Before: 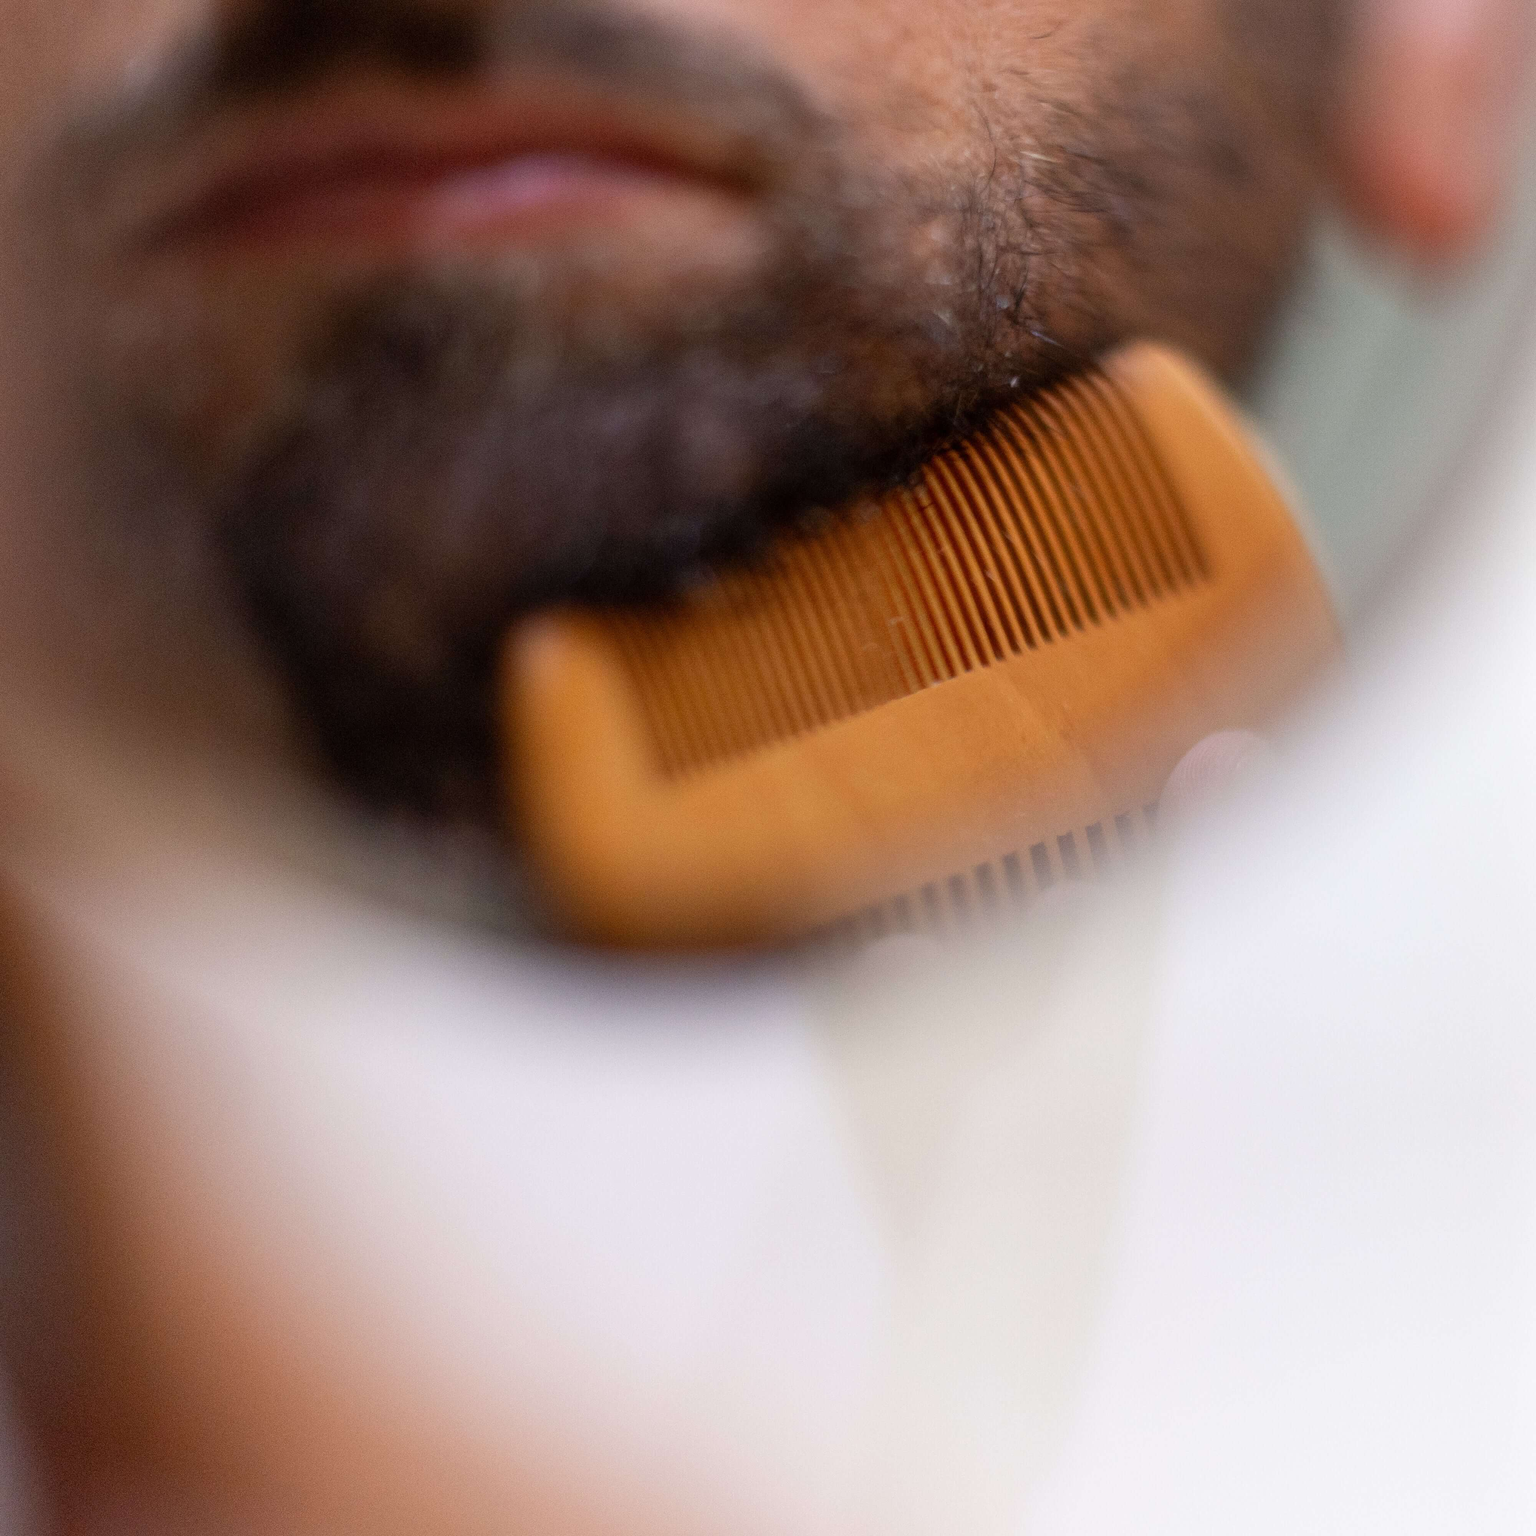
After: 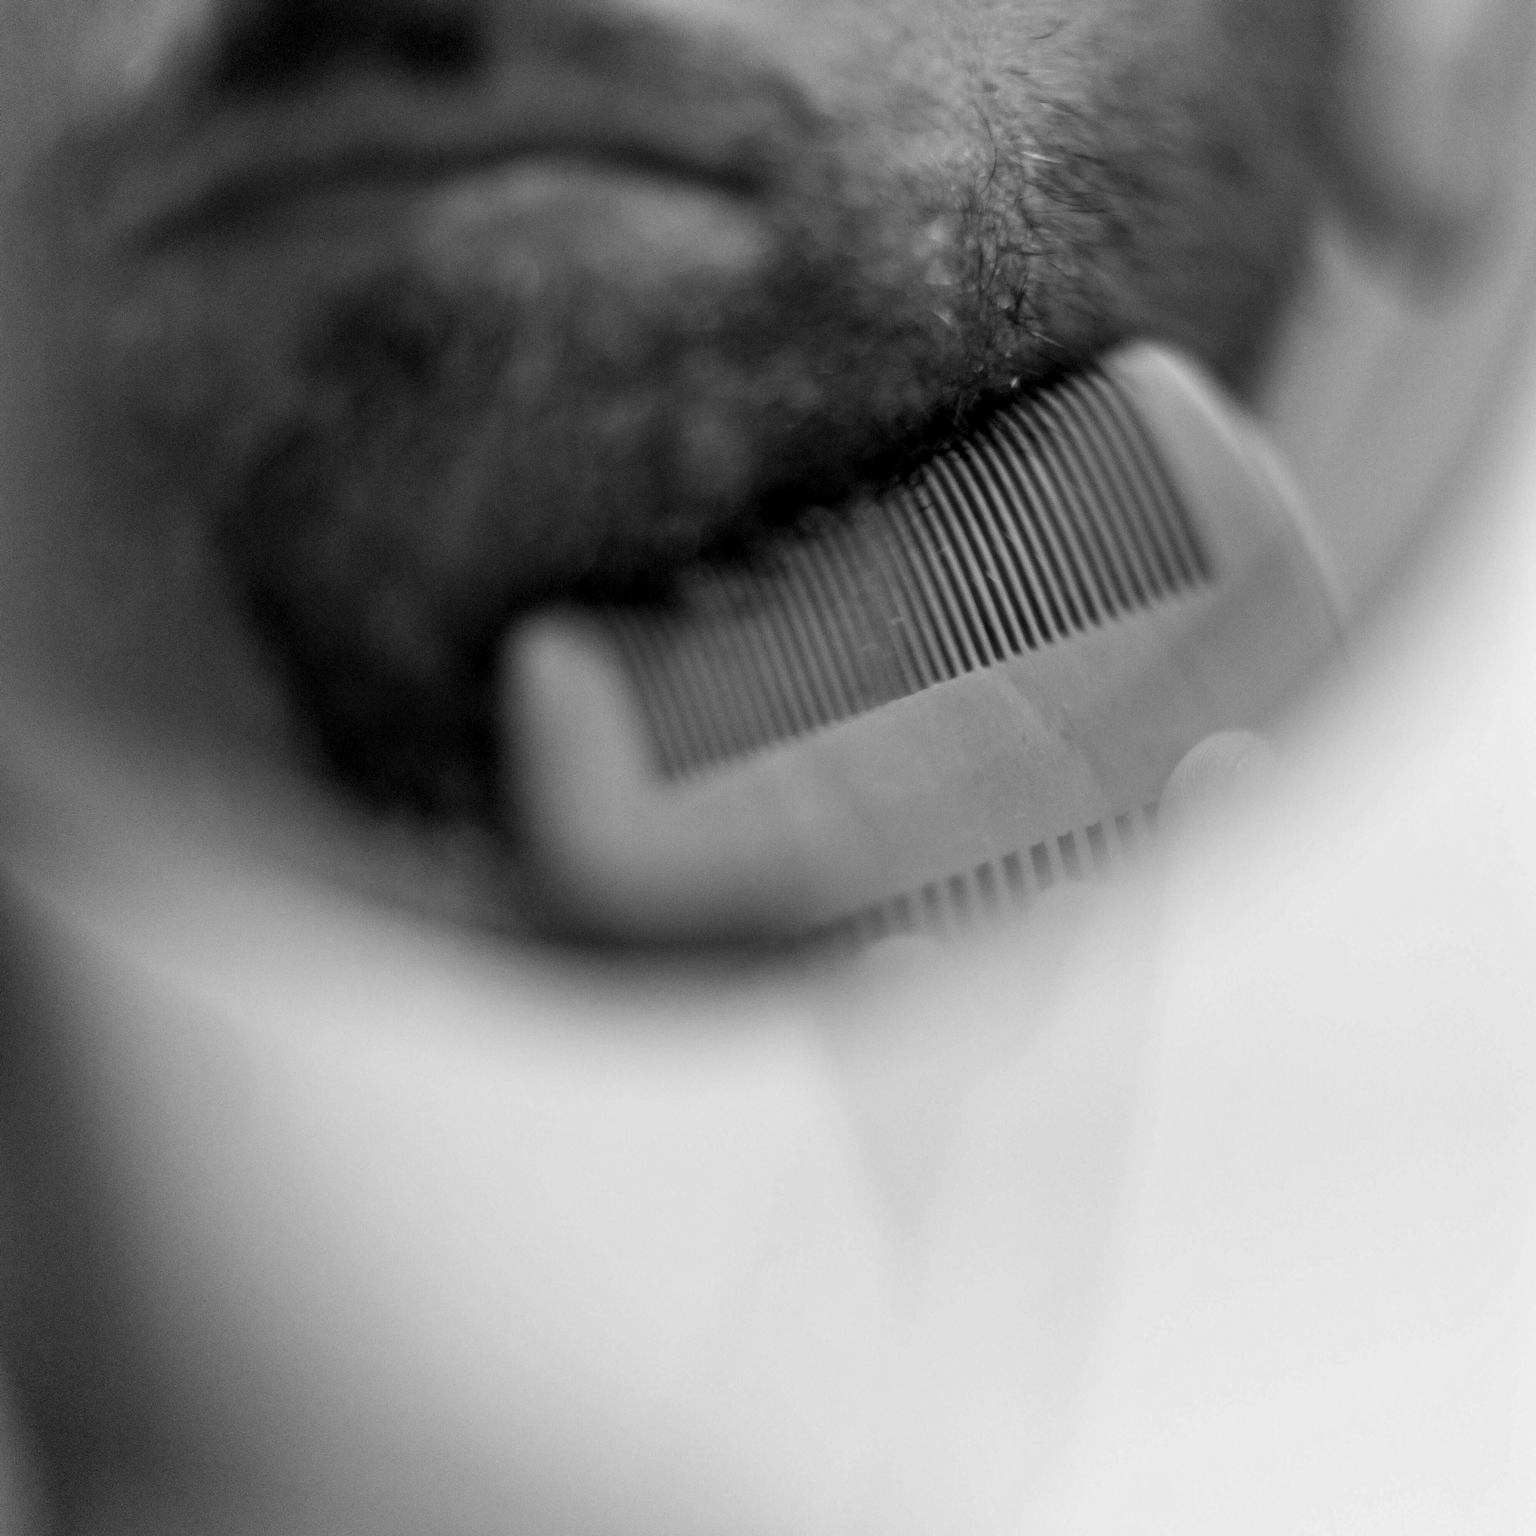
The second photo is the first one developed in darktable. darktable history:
contrast equalizer: y [[0.513, 0.565, 0.608, 0.562, 0.512, 0.5], [0.5 ×6], [0.5, 0.5, 0.5, 0.528, 0.598, 0.658], [0 ×6], [0 ×6]]
monochrome: a -35.87, b 49.73, size 1.7
